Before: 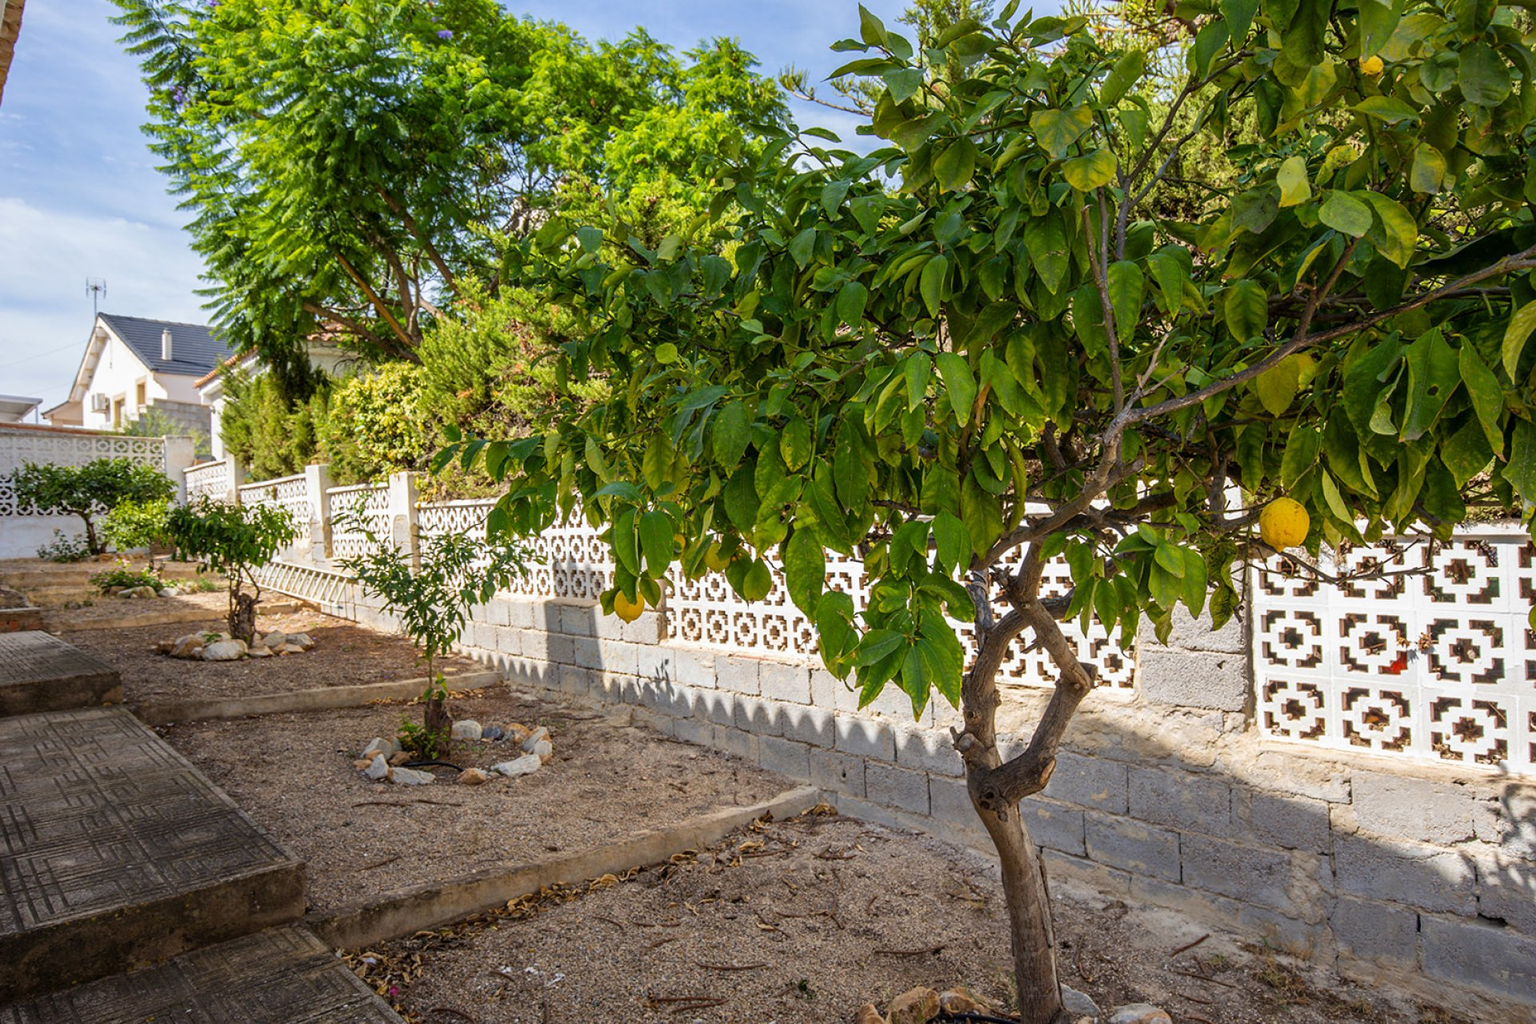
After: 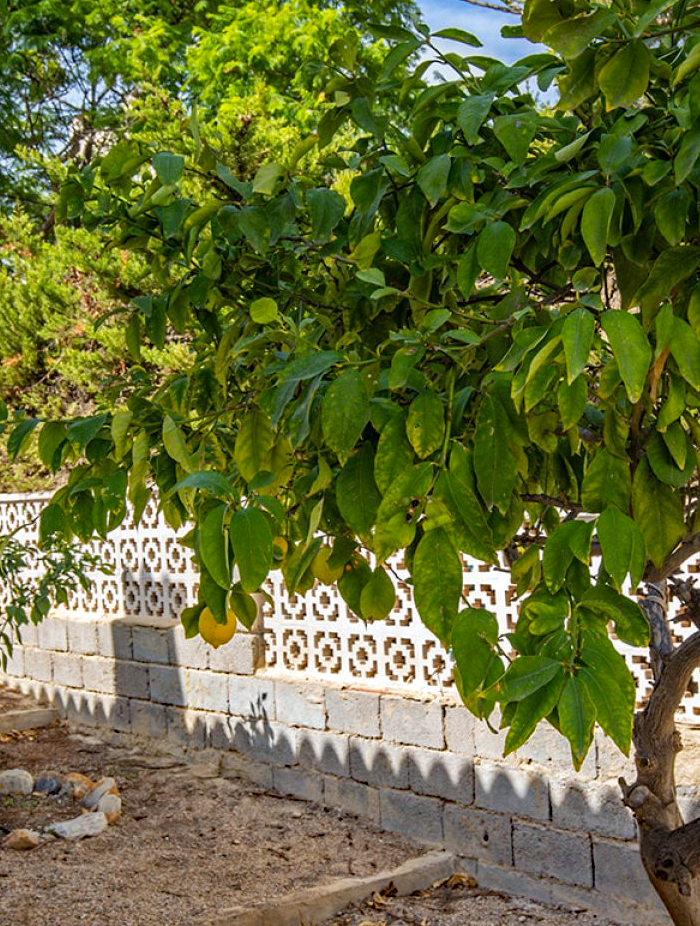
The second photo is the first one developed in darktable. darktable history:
crop and rotate: left 29.656%, top 10.269%, right 33.856%, bottom 17.318%
haze removal: strength 0.398, distance 0.215, compatibility mode true, adaptive false
